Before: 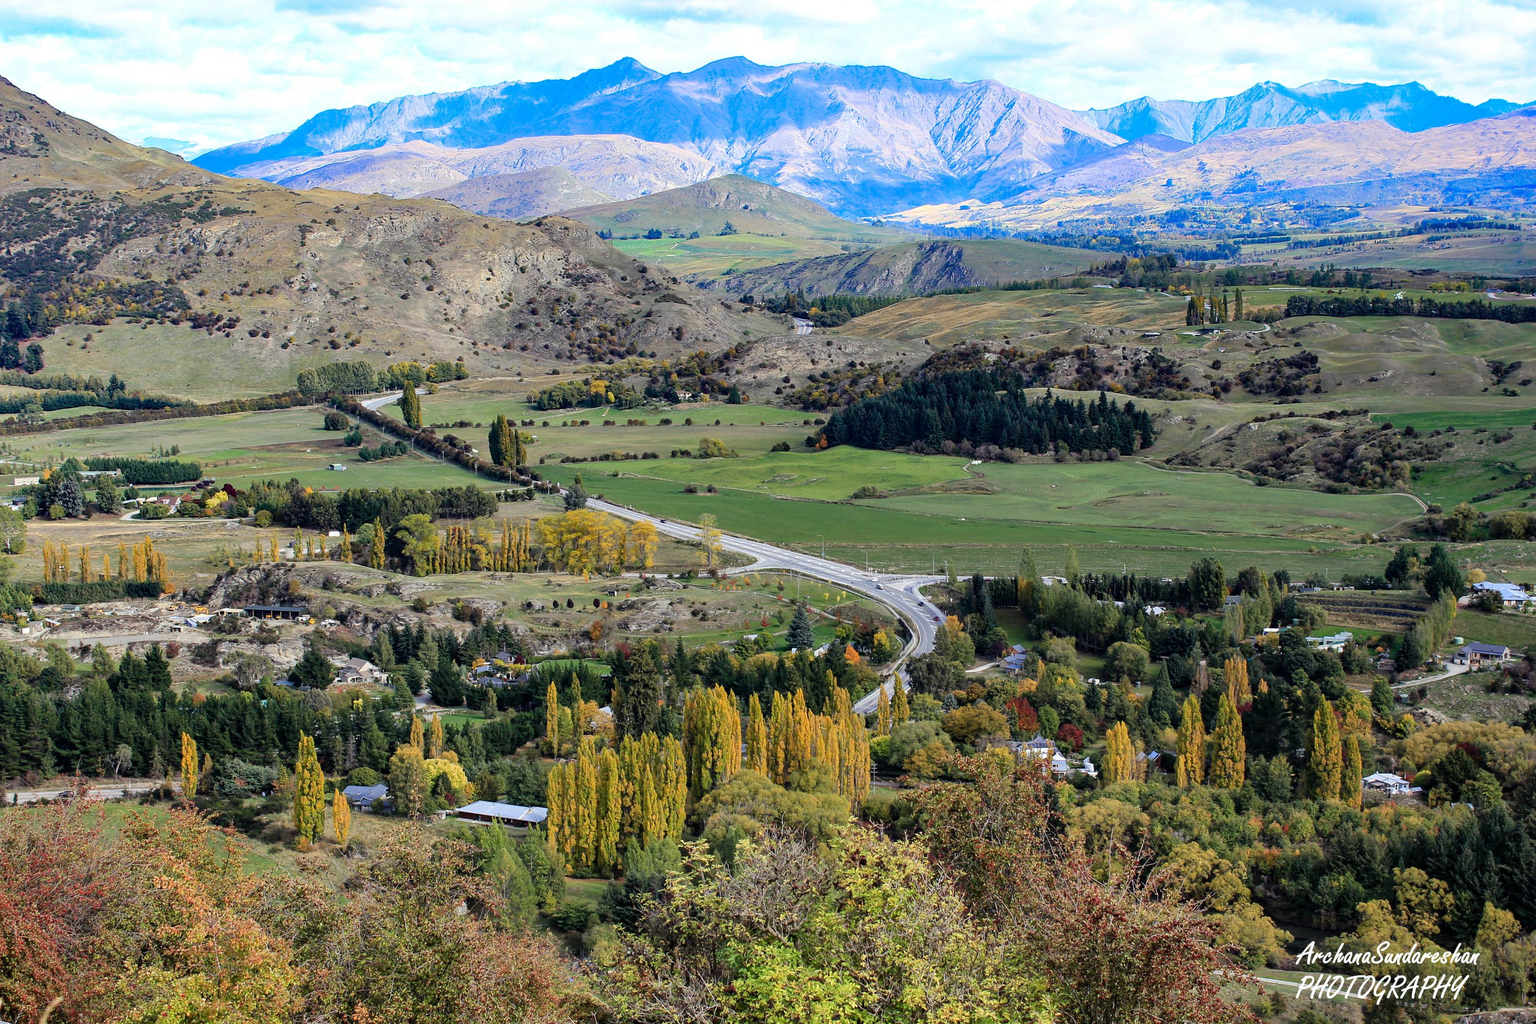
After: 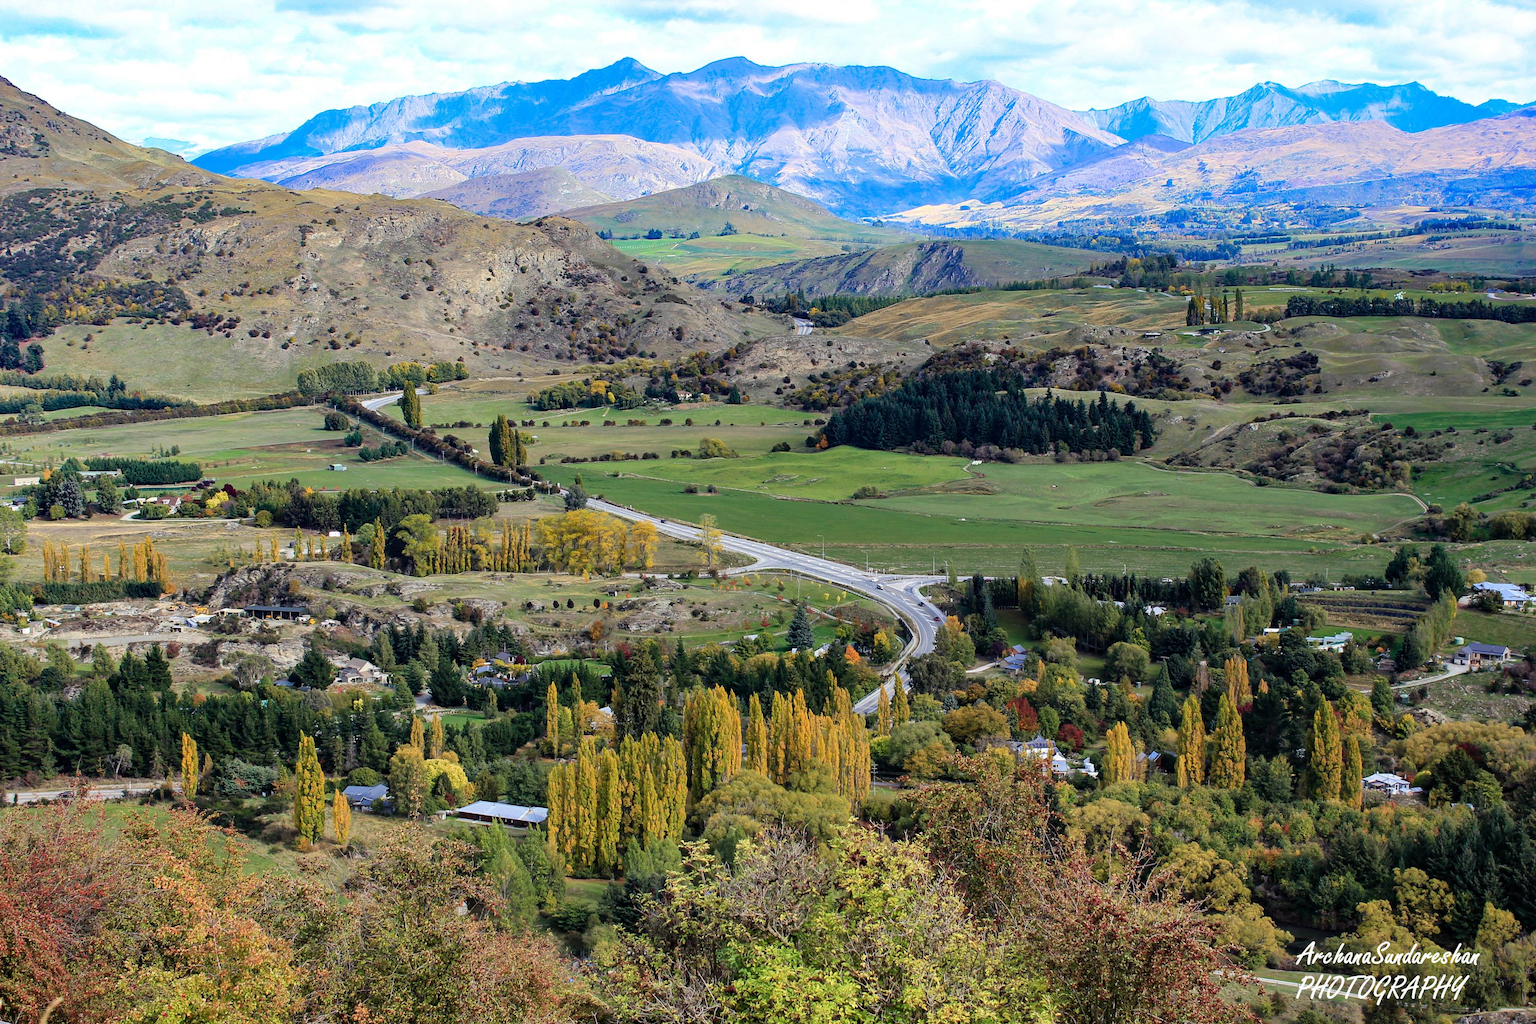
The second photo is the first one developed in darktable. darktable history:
velvia: strength 15.62%
